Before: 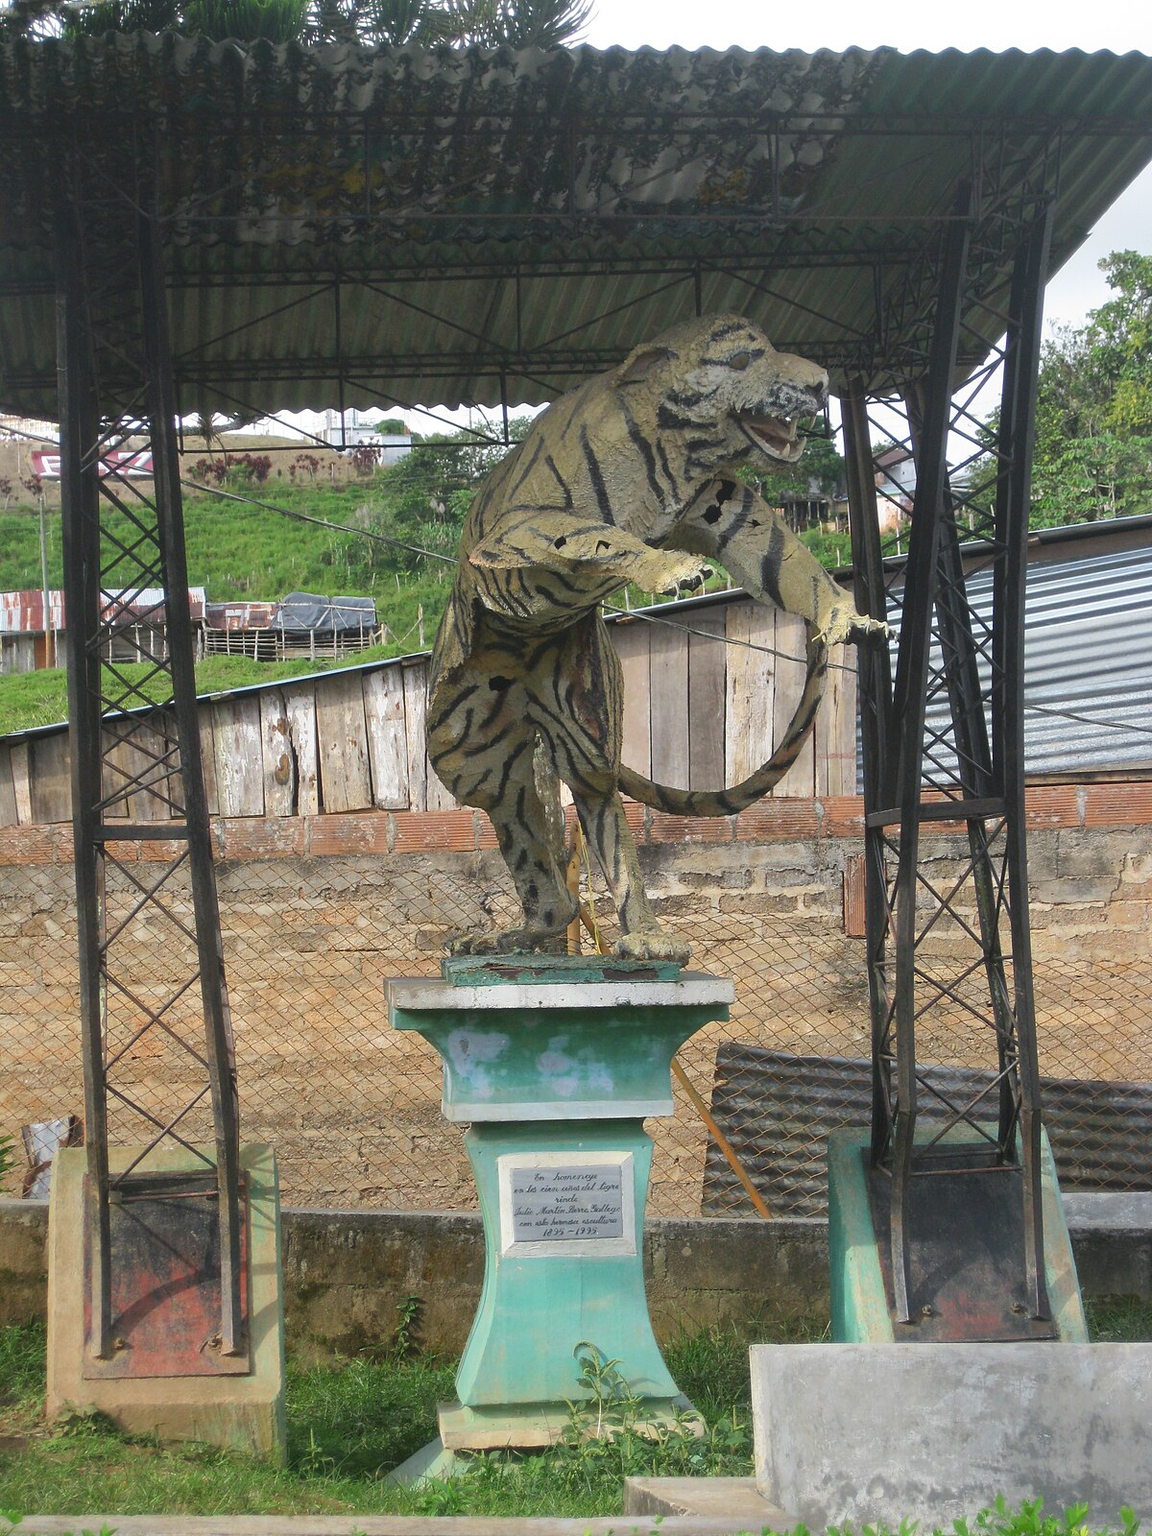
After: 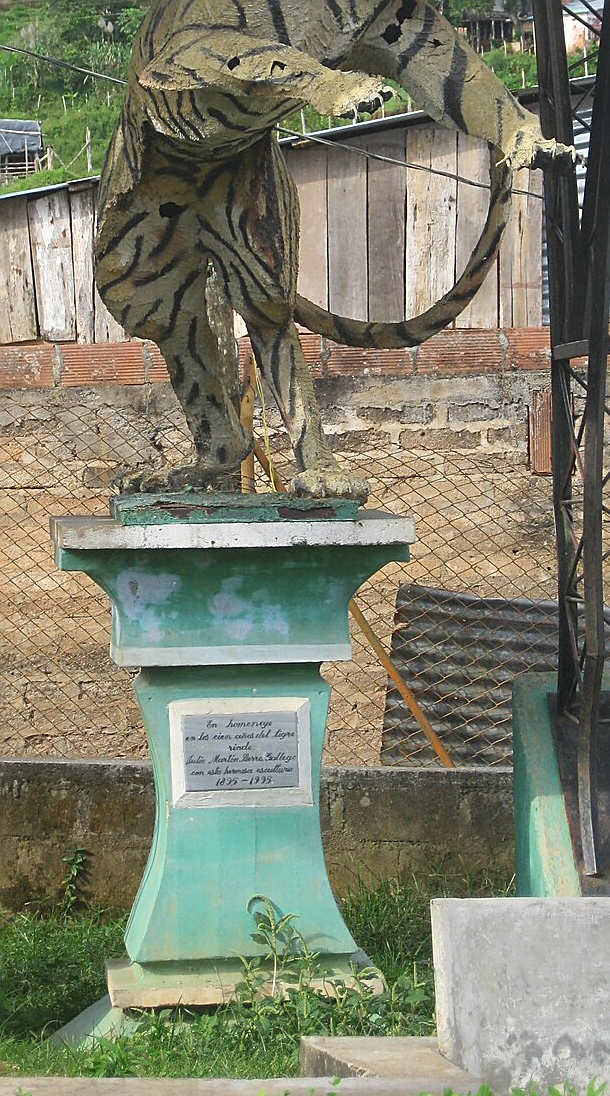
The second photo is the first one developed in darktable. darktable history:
sharpen: on, module defaults
crop and rotate: left 29.242%, top 31.443%, right 19.864%
shadows and highlights: shadows -0.042, highlights 40.61
